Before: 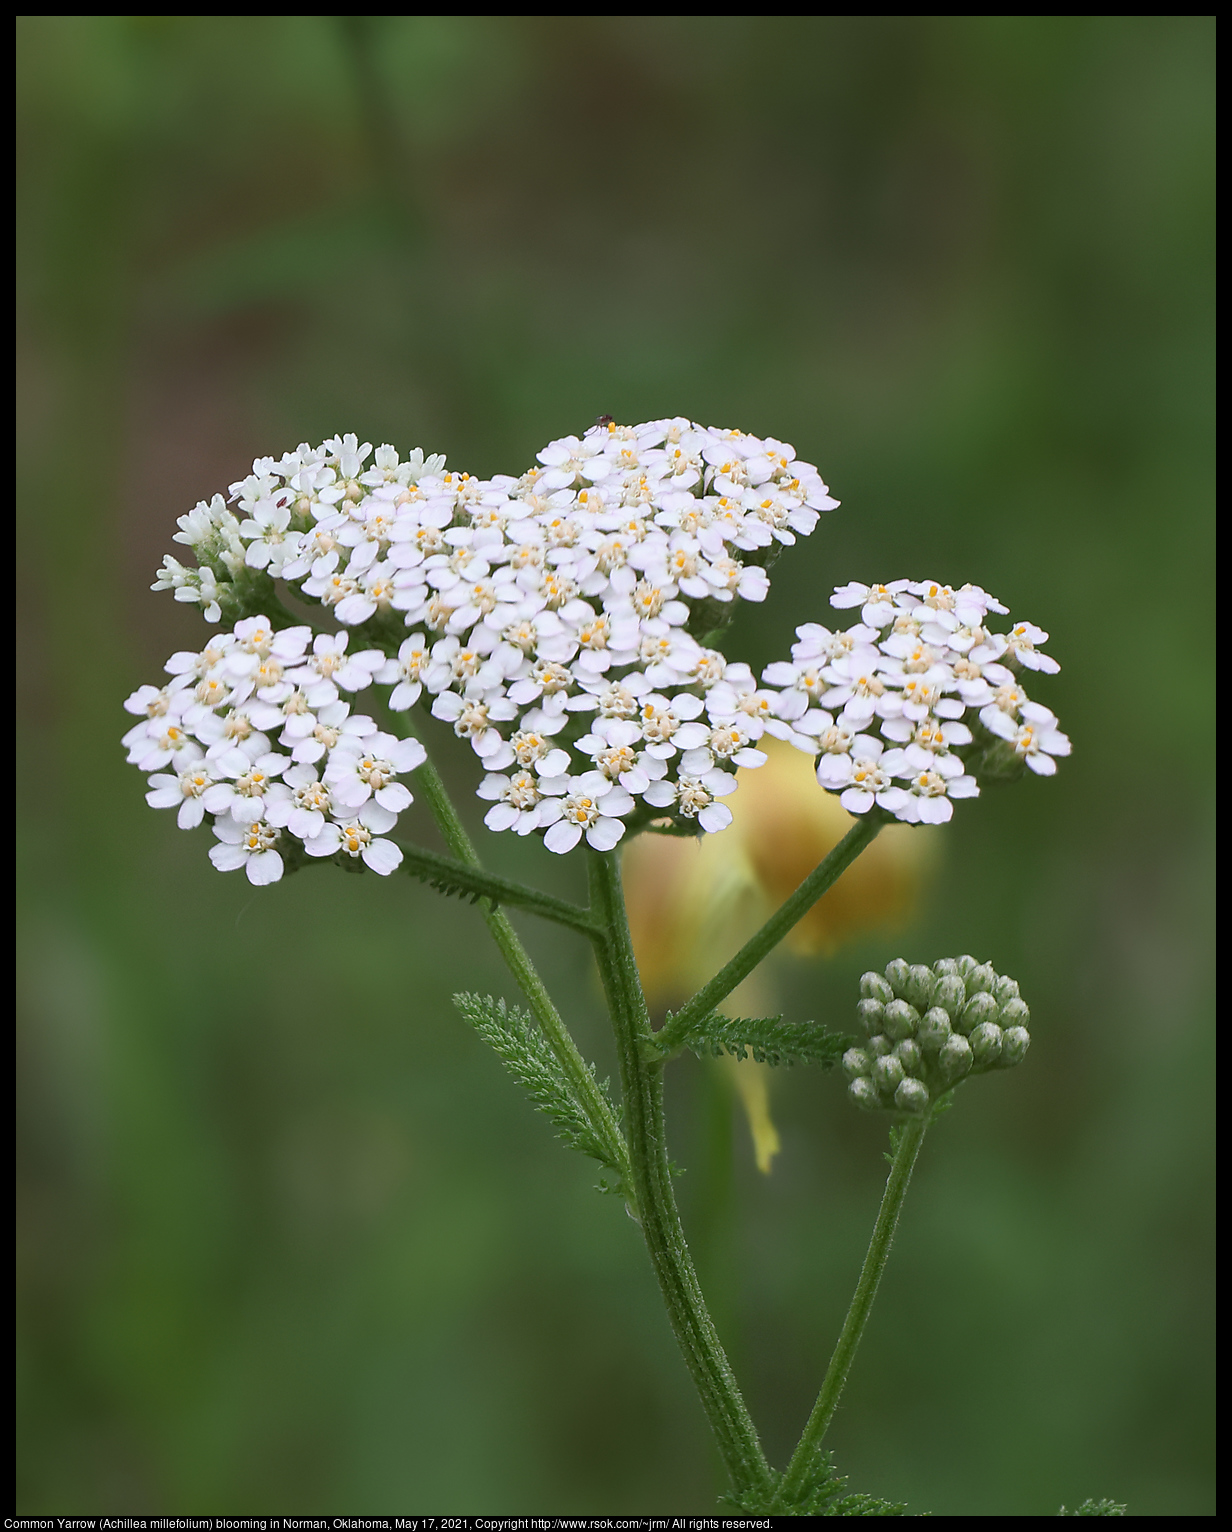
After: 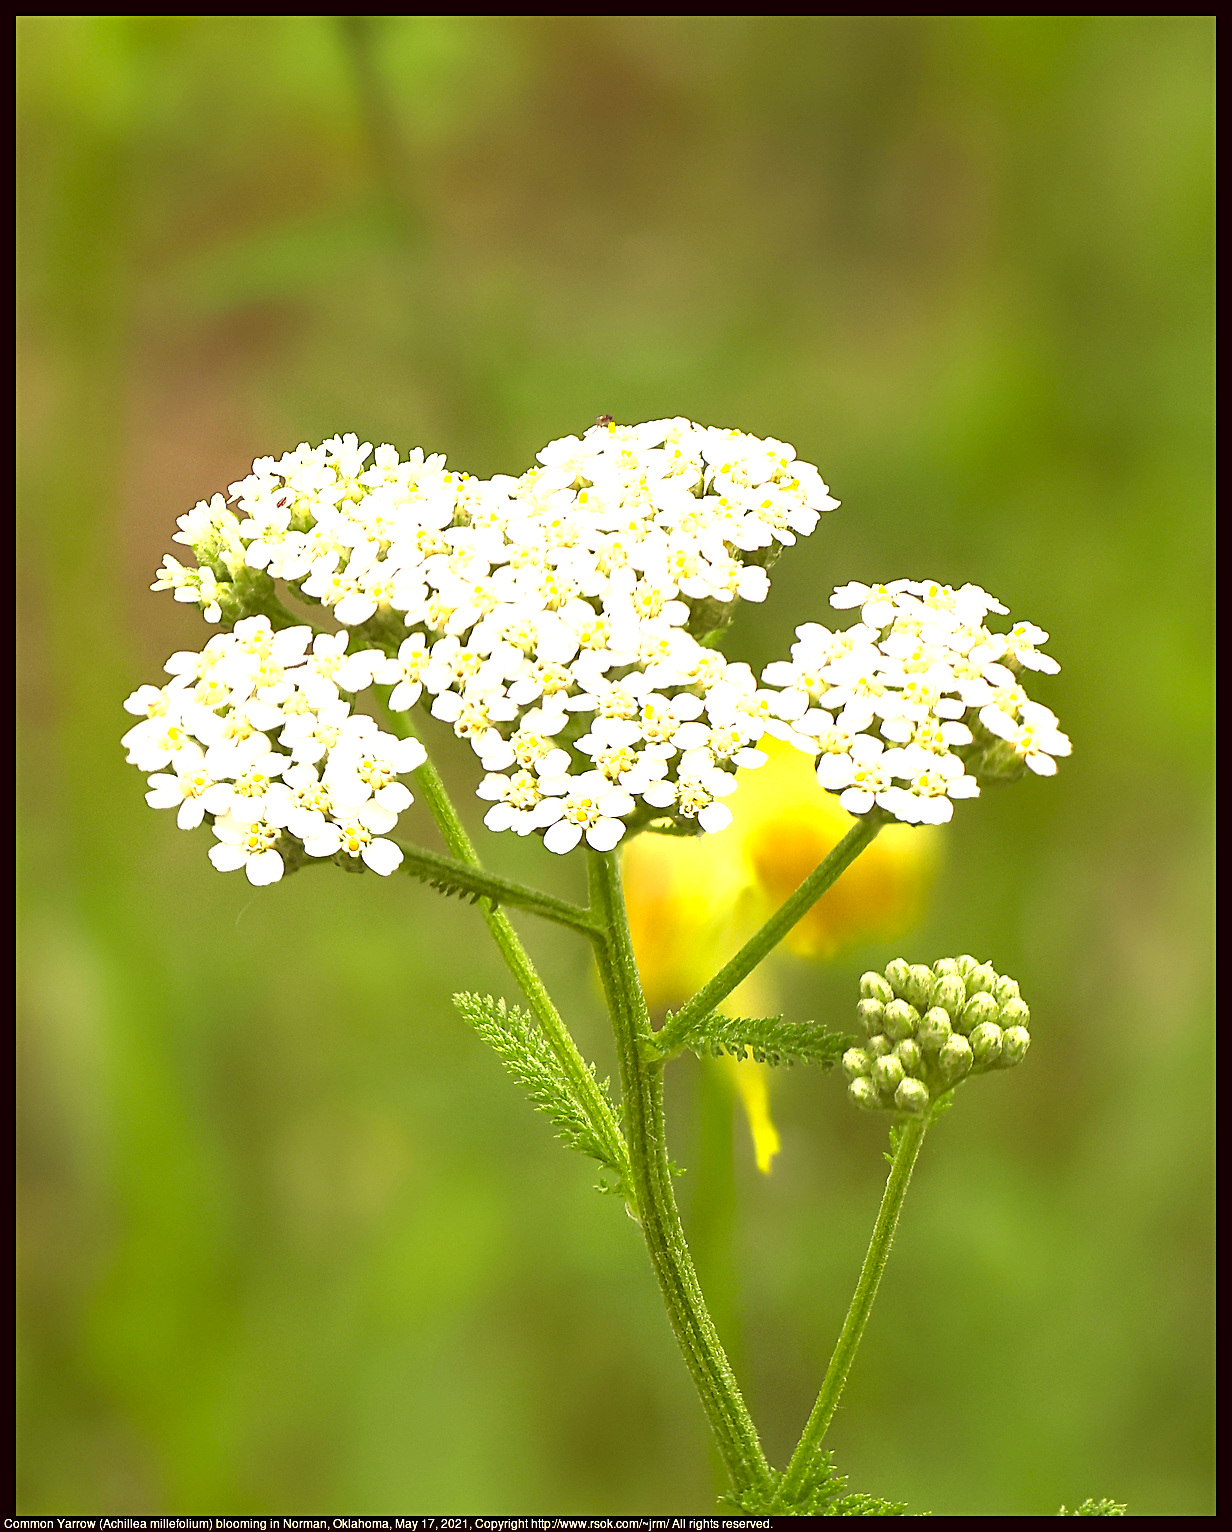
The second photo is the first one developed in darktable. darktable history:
sharpen: radius 2.488, amount 0.34
color correction: highlights a* -0.554, highlights b* 39.67, shadows a* 9.62, shadows b* -0.672
exposure: black level correction 0, exposure 1.681 EV, compensate highlight preservation false
